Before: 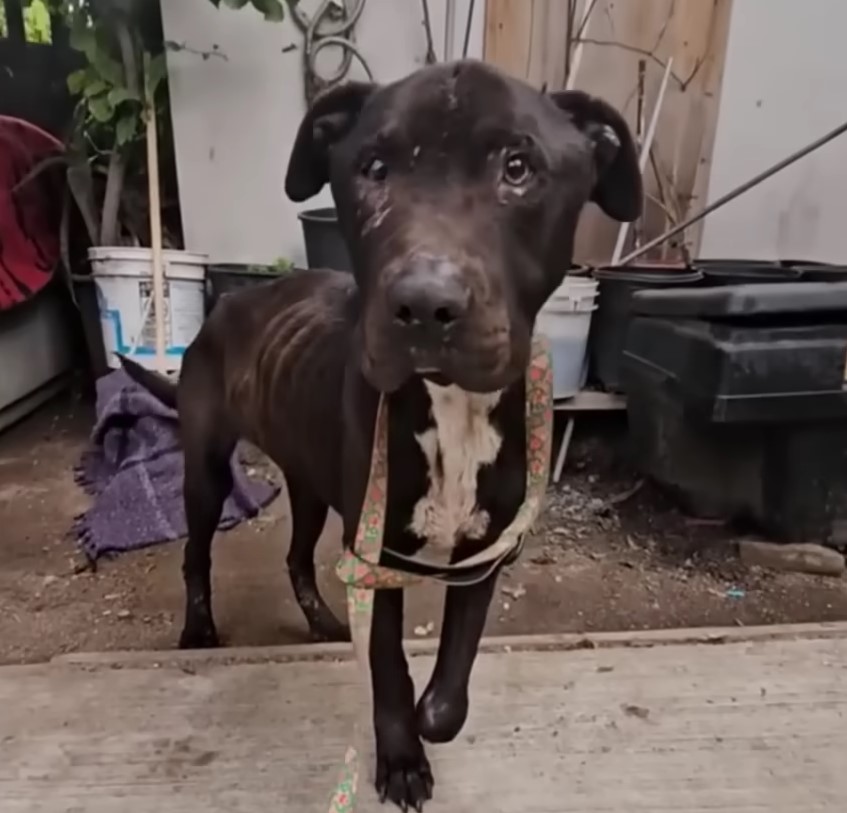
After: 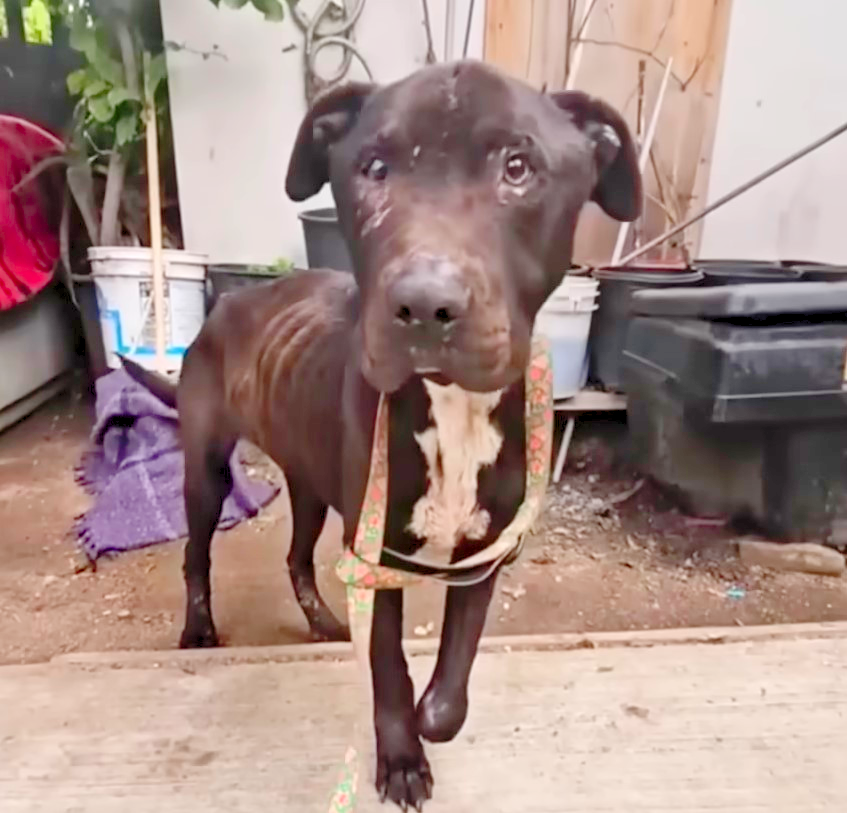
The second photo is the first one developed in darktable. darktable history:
levels: levels [0.008, 0.318, 0.836]
